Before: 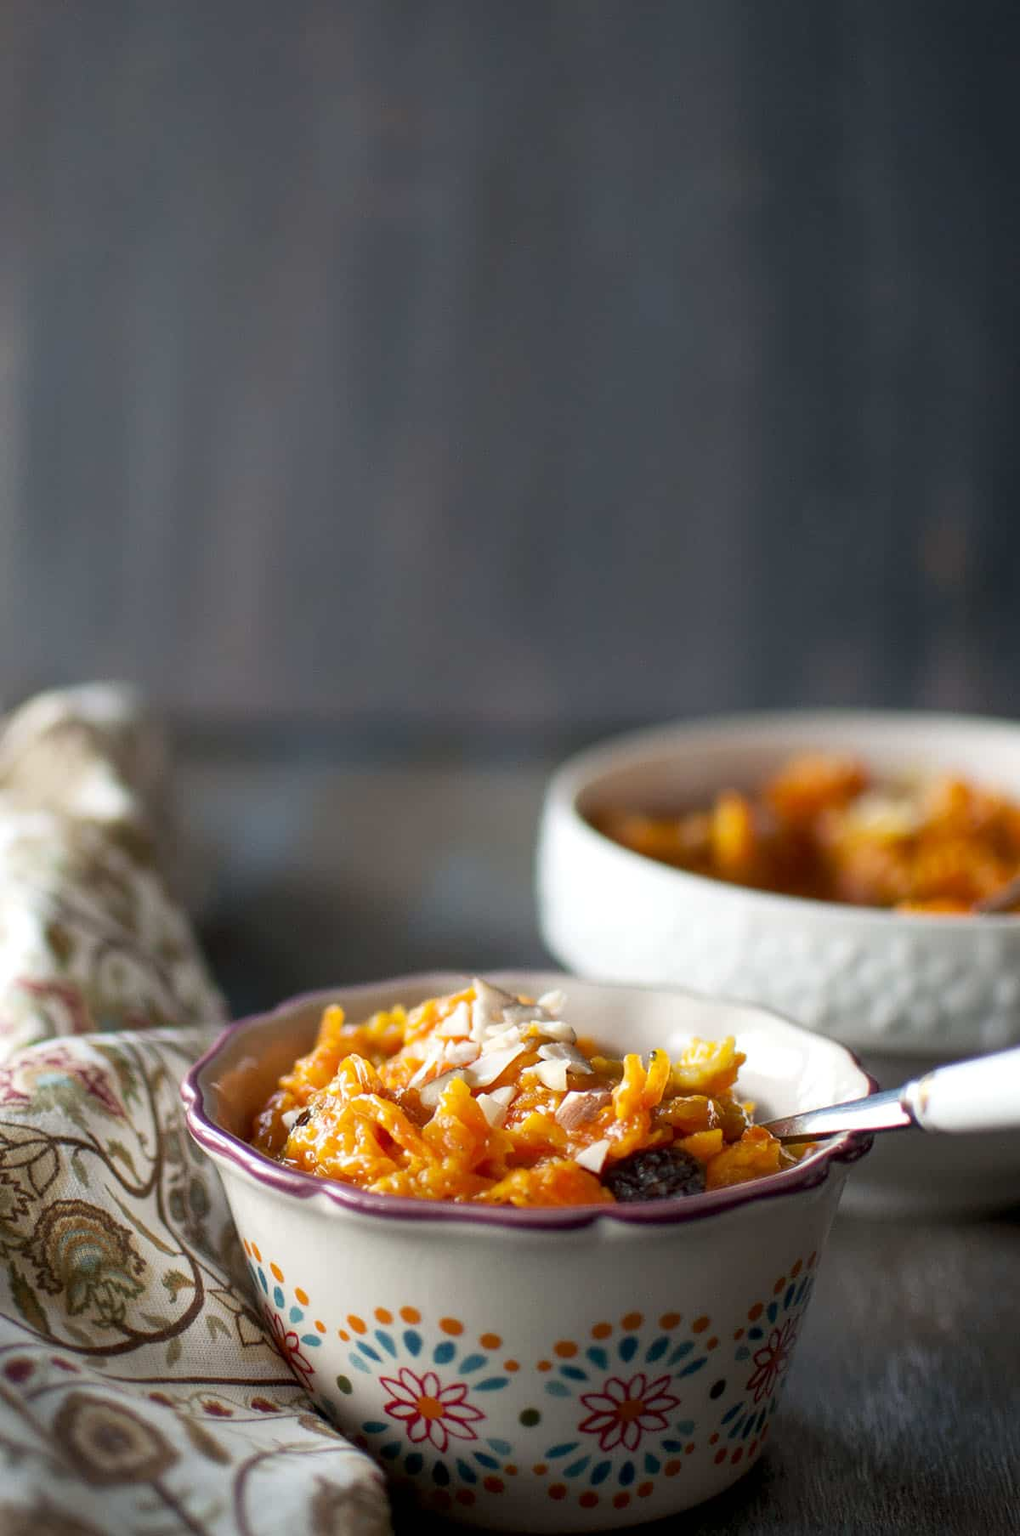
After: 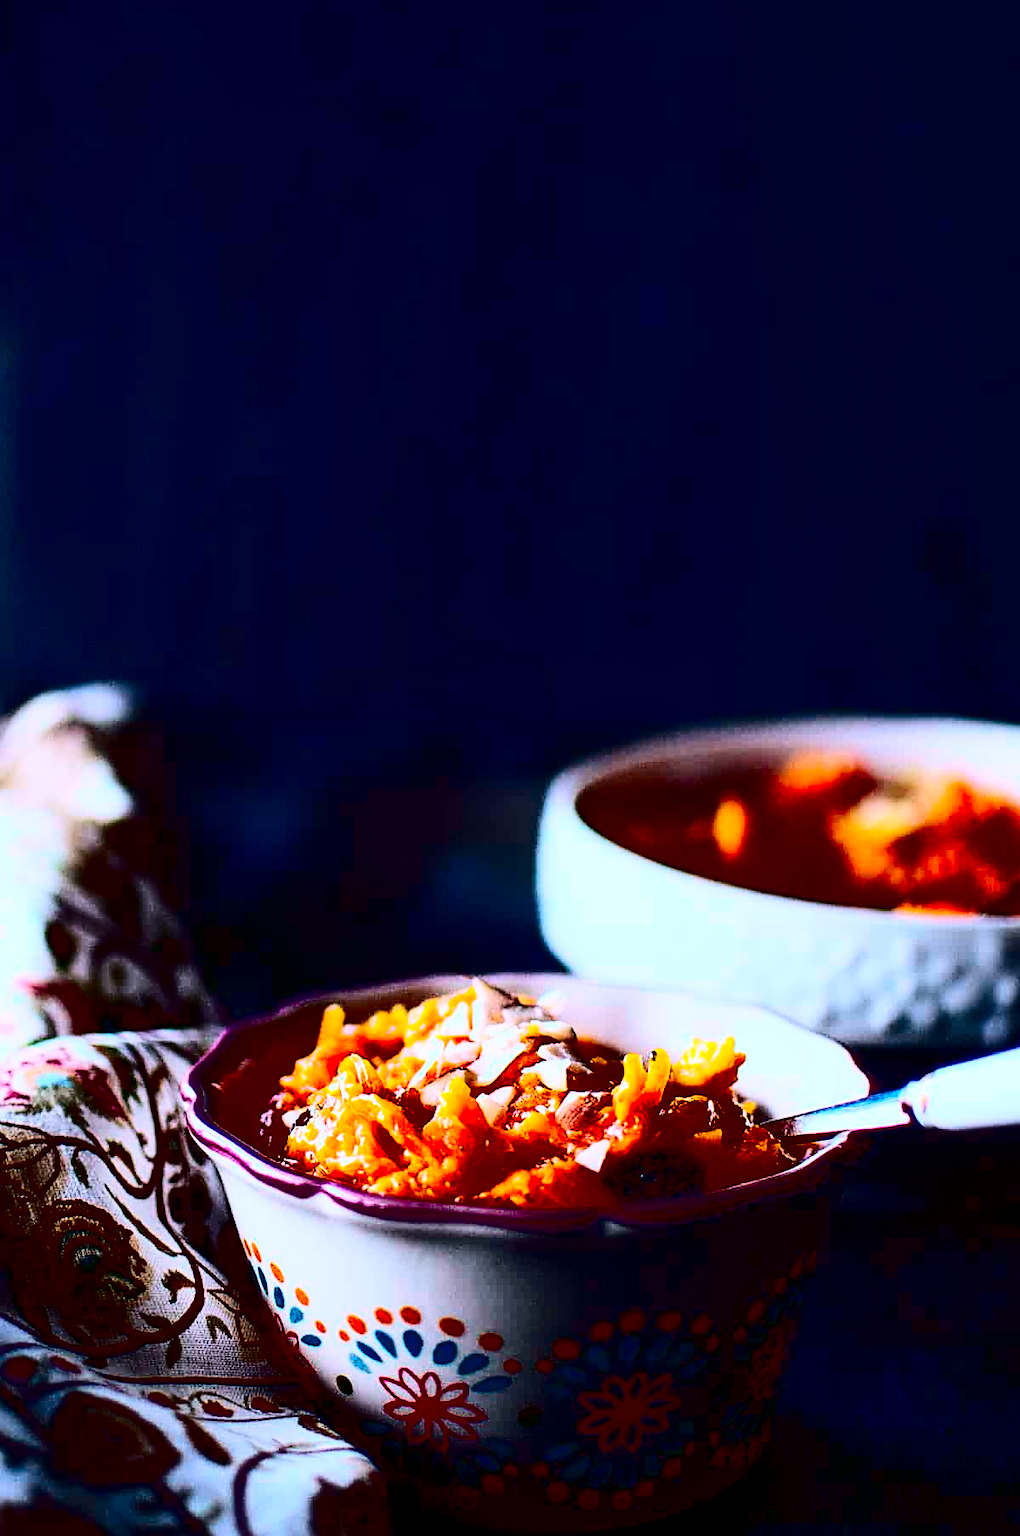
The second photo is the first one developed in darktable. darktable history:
sharpen: radius 2.767
color correction: highlights b* 3
color calibration: illuminant as shot in camera, x 0.377, y 0.392, temperature 4169.3 K, saturation algorithm version 1 (2020)
contrast brightness saturation: contrast 0.77, brightness -1, saturation 1
